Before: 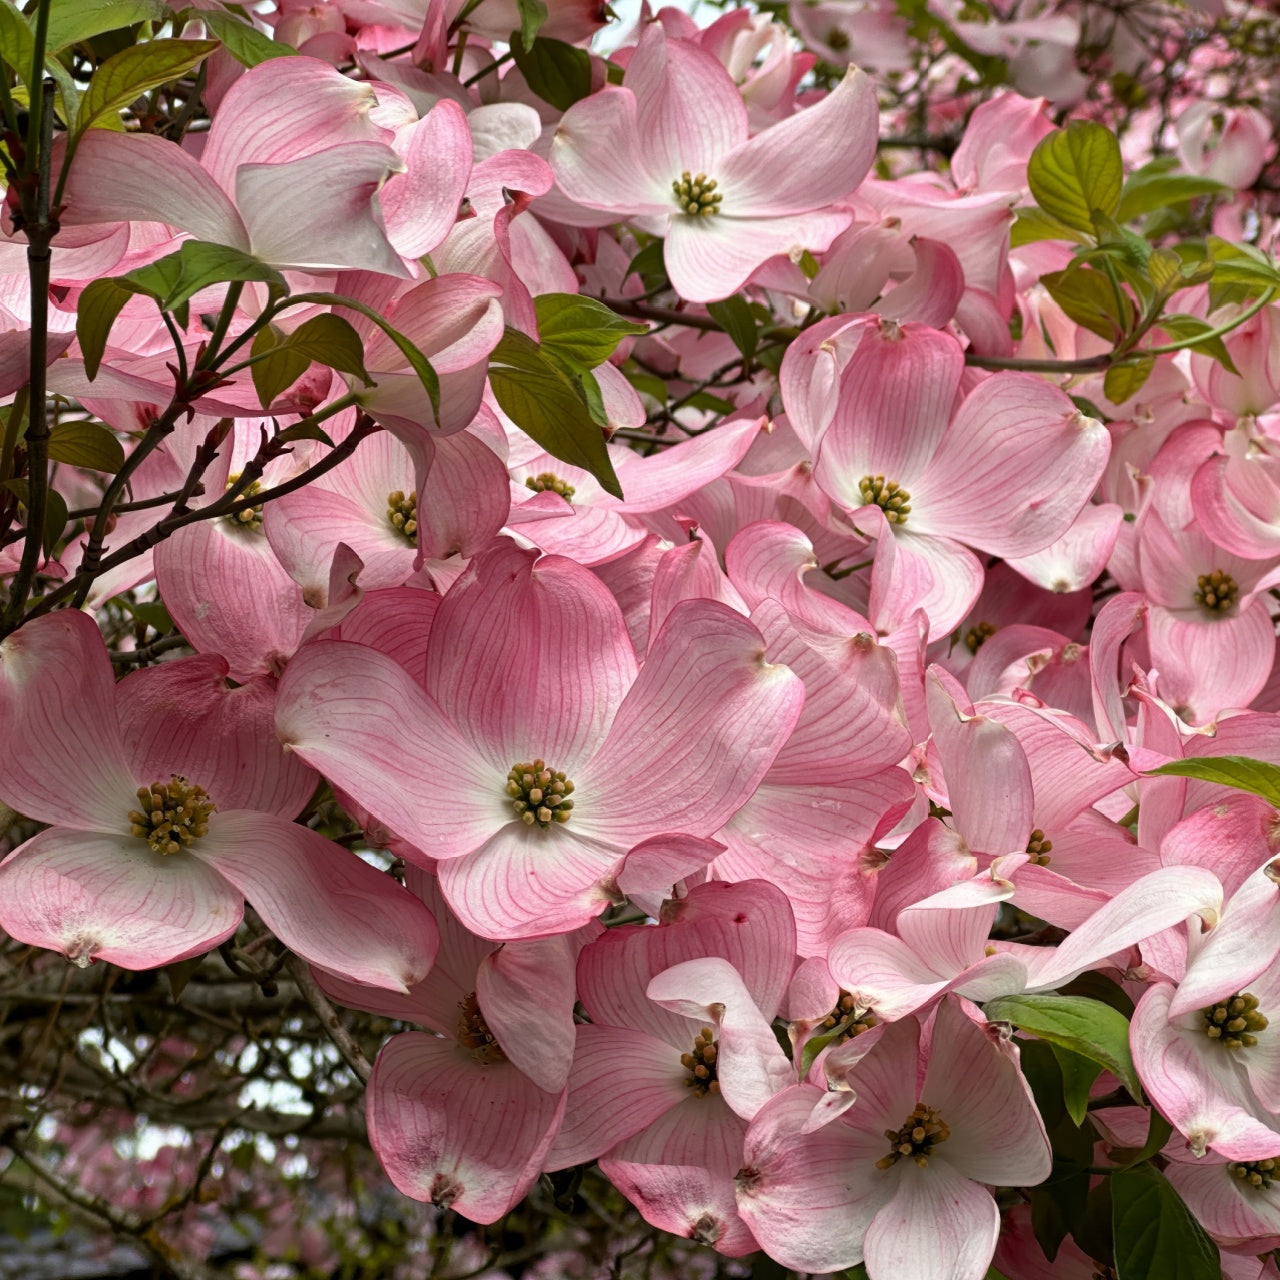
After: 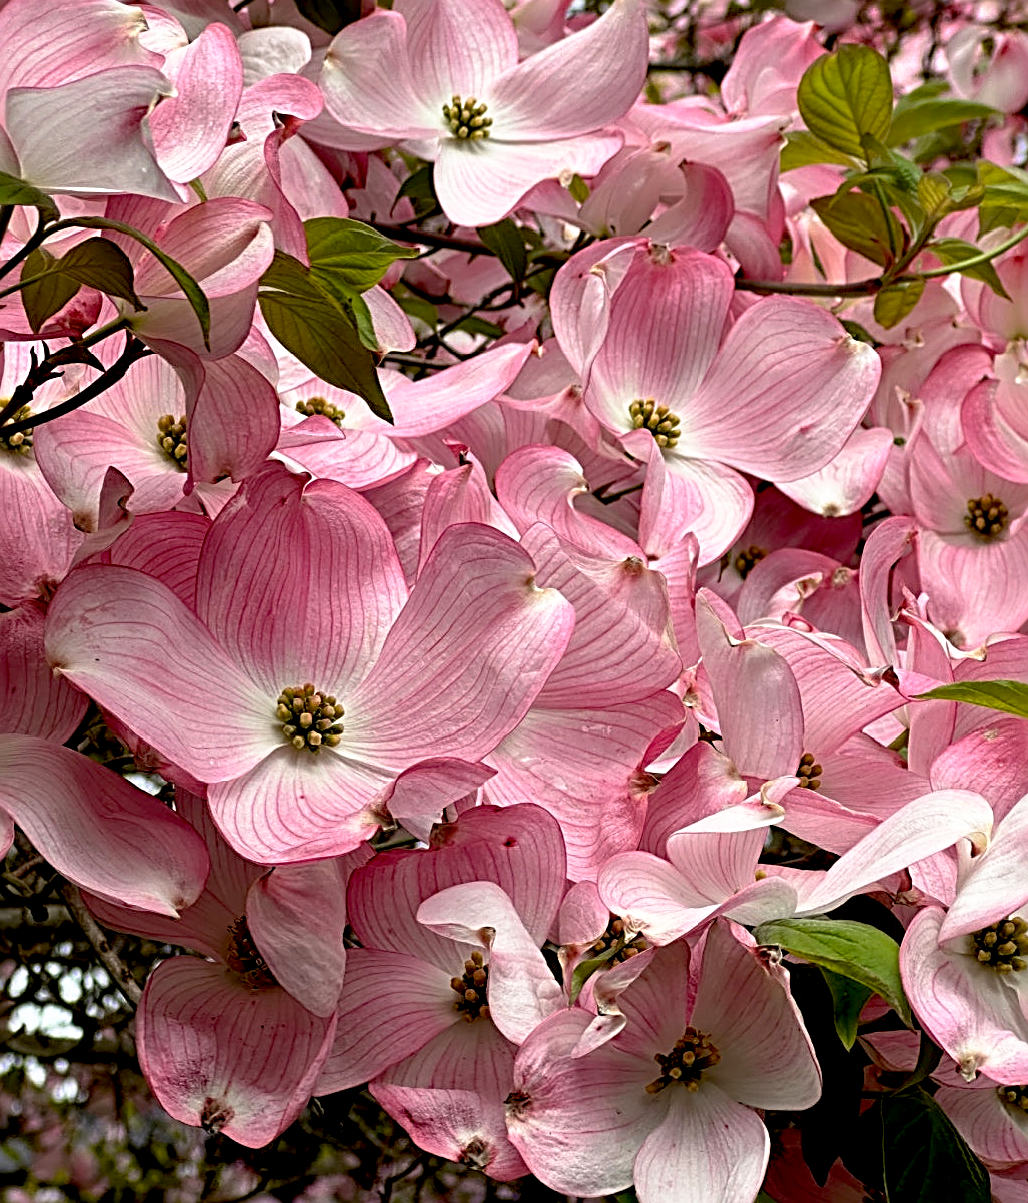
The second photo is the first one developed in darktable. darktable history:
crop and rotate: left 17.972%, top 5.971%, right 1.708%
sharpen: radius 2.8, amount 0.703
base curve: curves: ch0 [(0.017, 0) (0.425, 0.441) (0.844, 0.933) (1, 1)], preserve colors none
